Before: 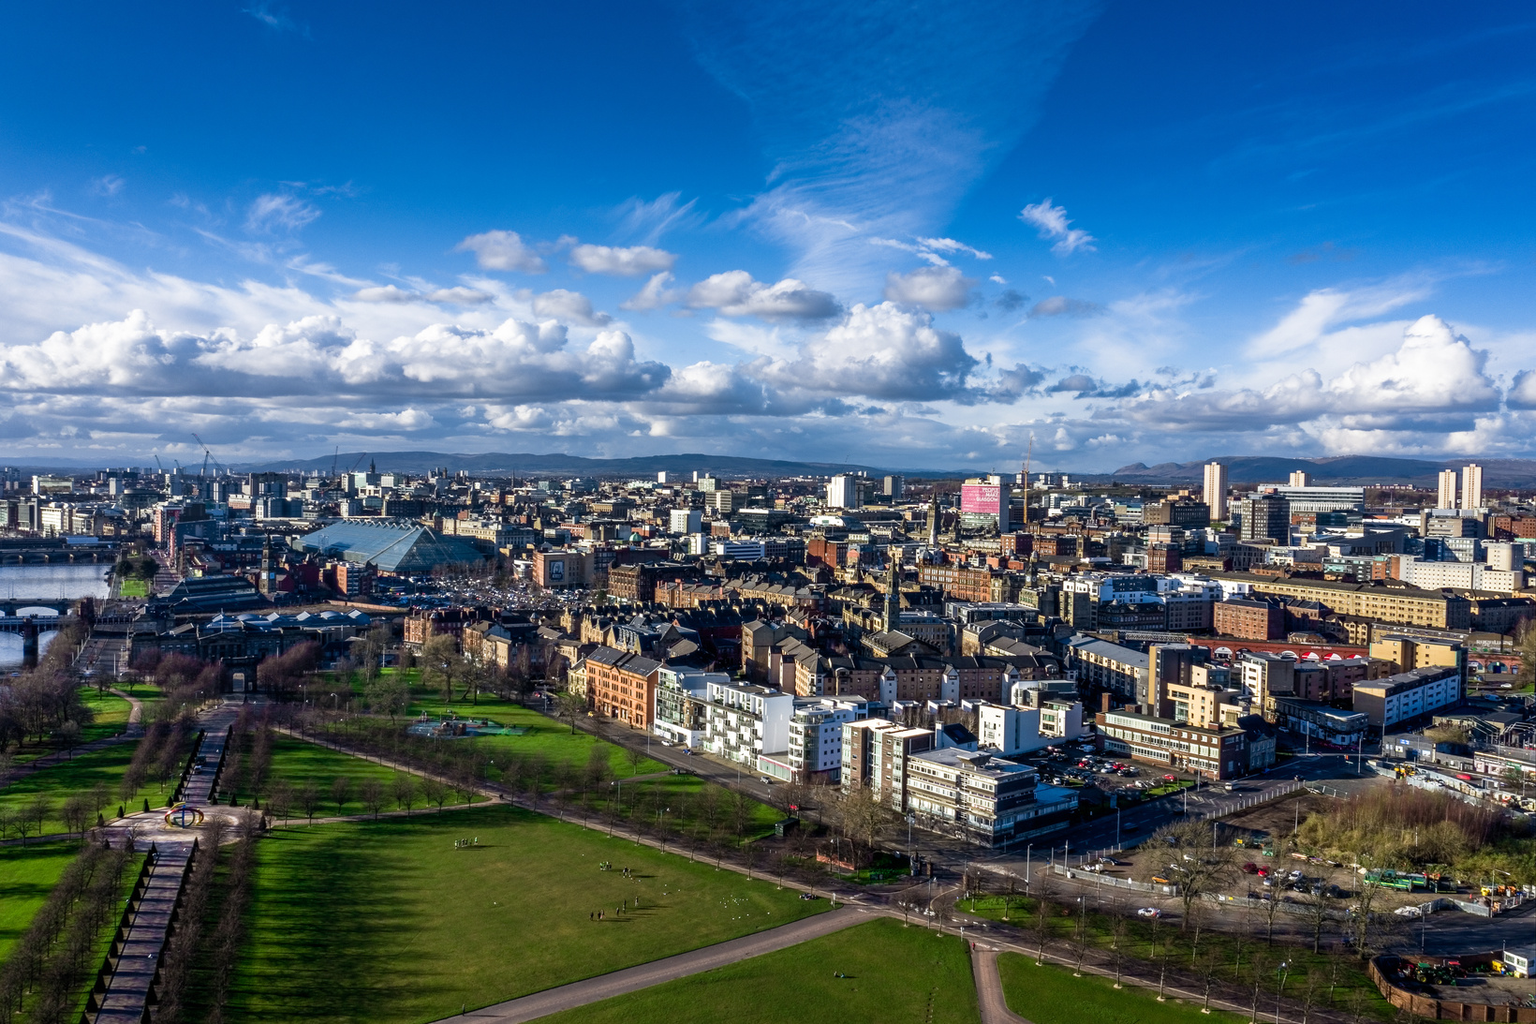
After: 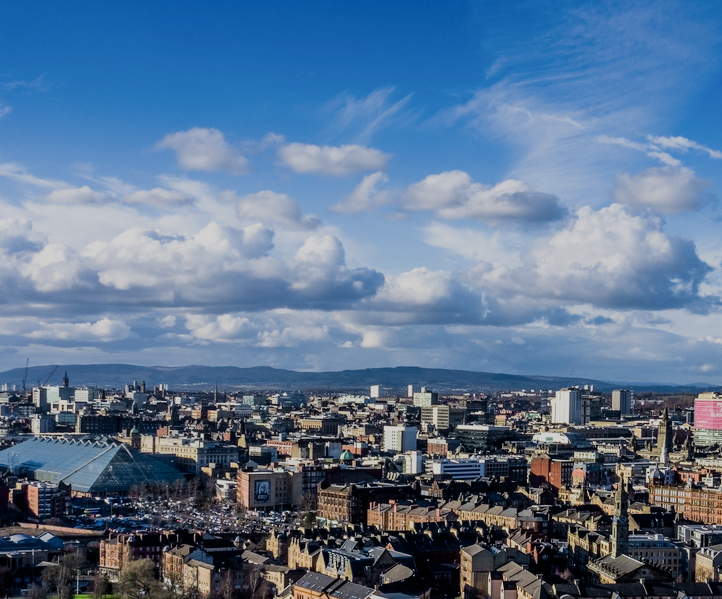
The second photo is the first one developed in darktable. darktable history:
filmic rgb: black relative exposure -7.32 EV, white relative exposure 5.09 EV, hardness 3.2
crop: left 20.248%, top 10.86%, right 35.675%, bottom 34.321%
